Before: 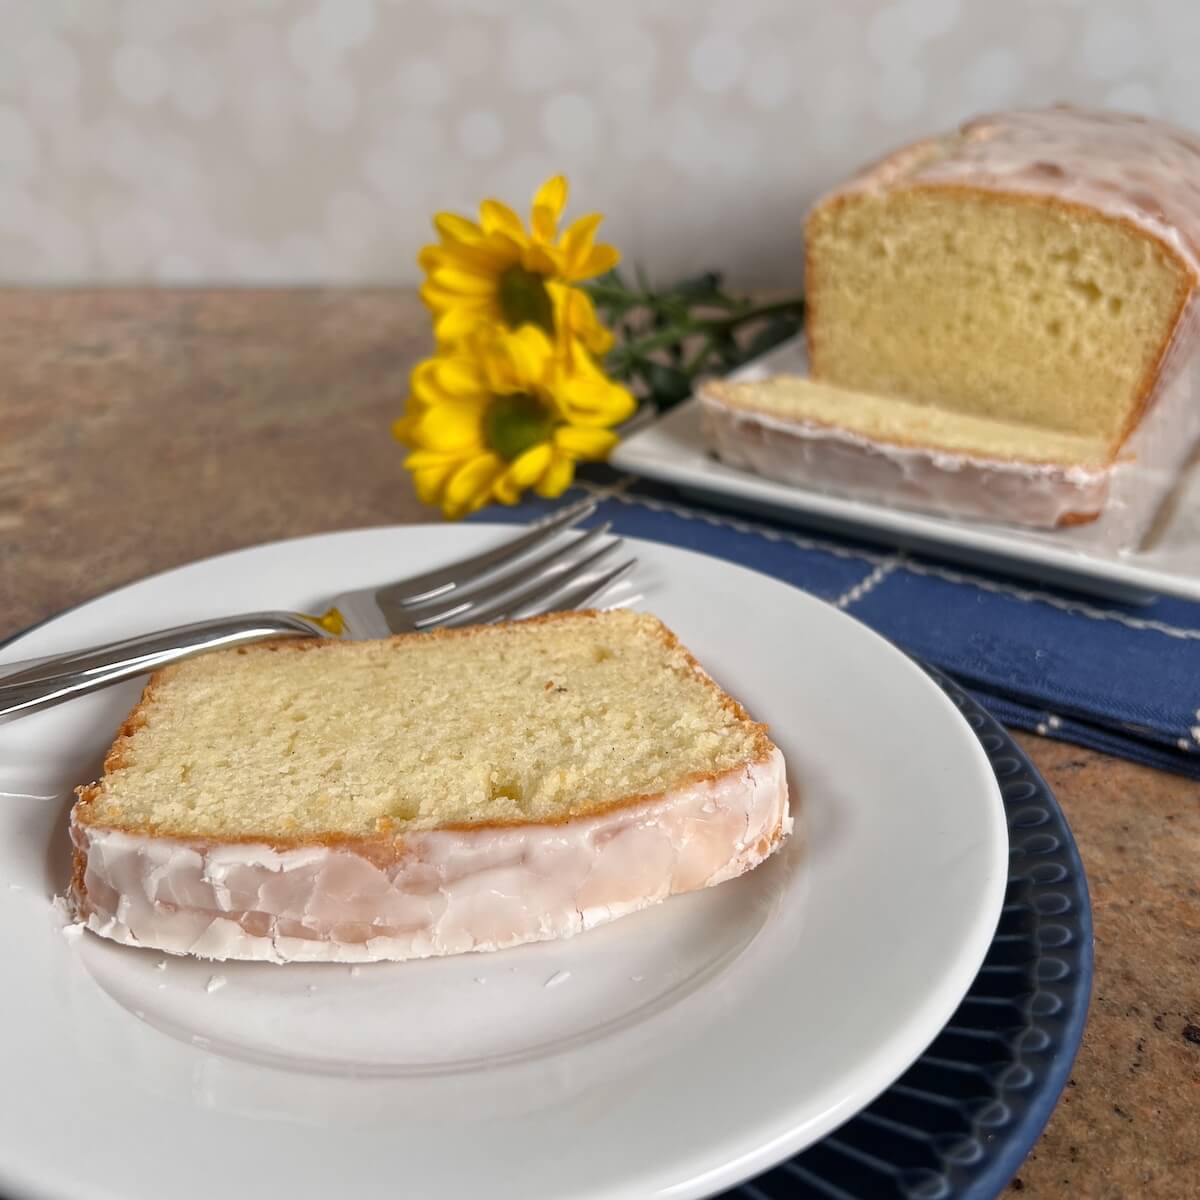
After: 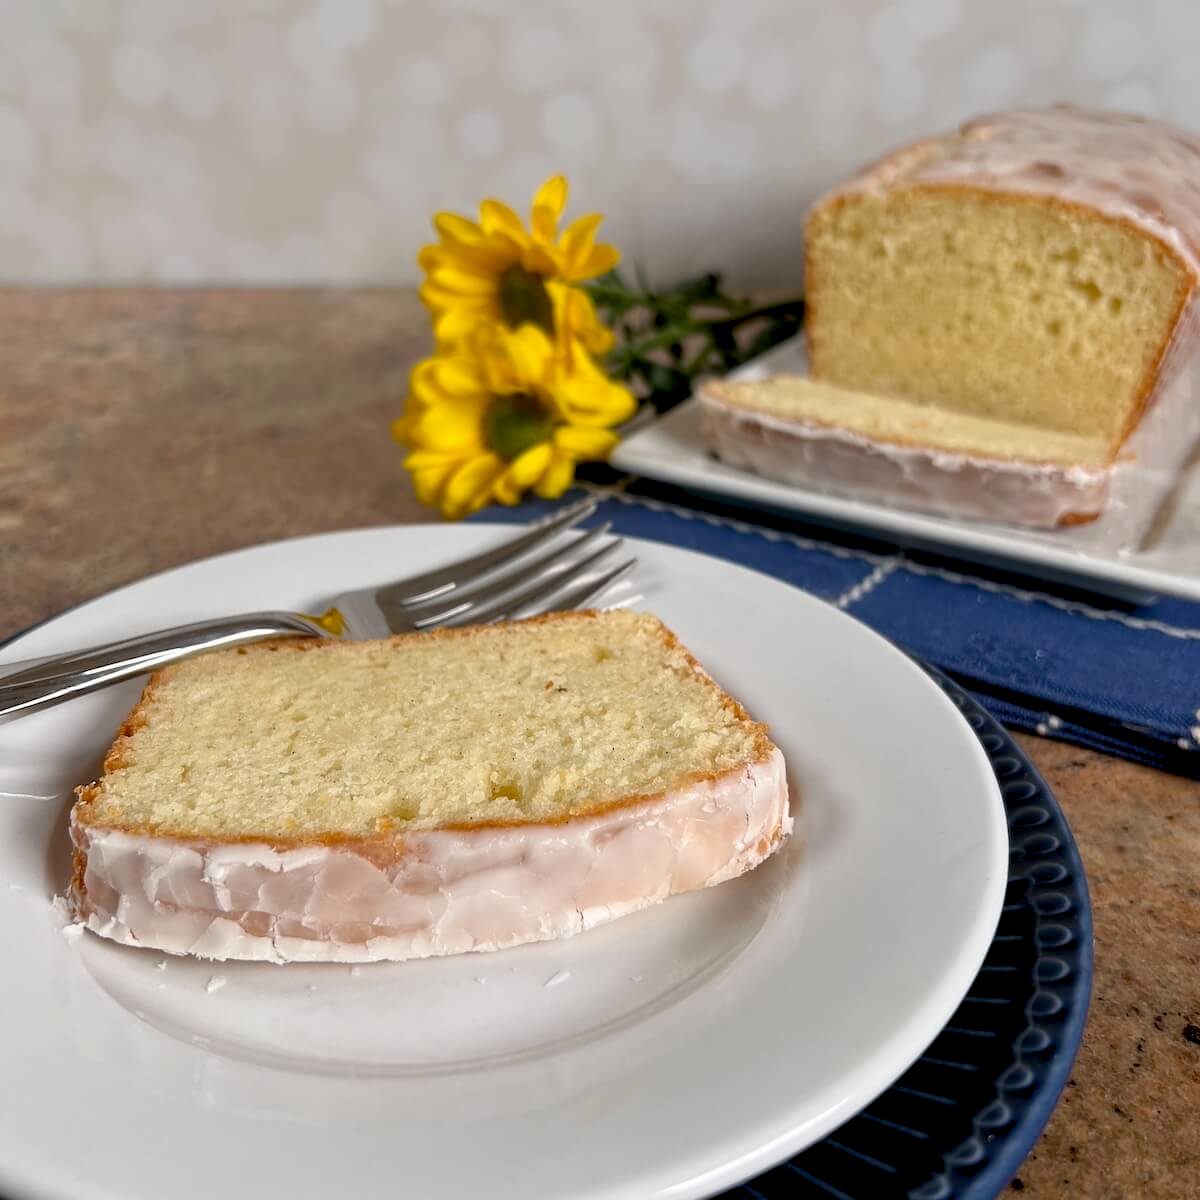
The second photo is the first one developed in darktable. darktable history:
exposure: black level correction 0.016, exposure -0.009 EV, compensate highlight preservation false
